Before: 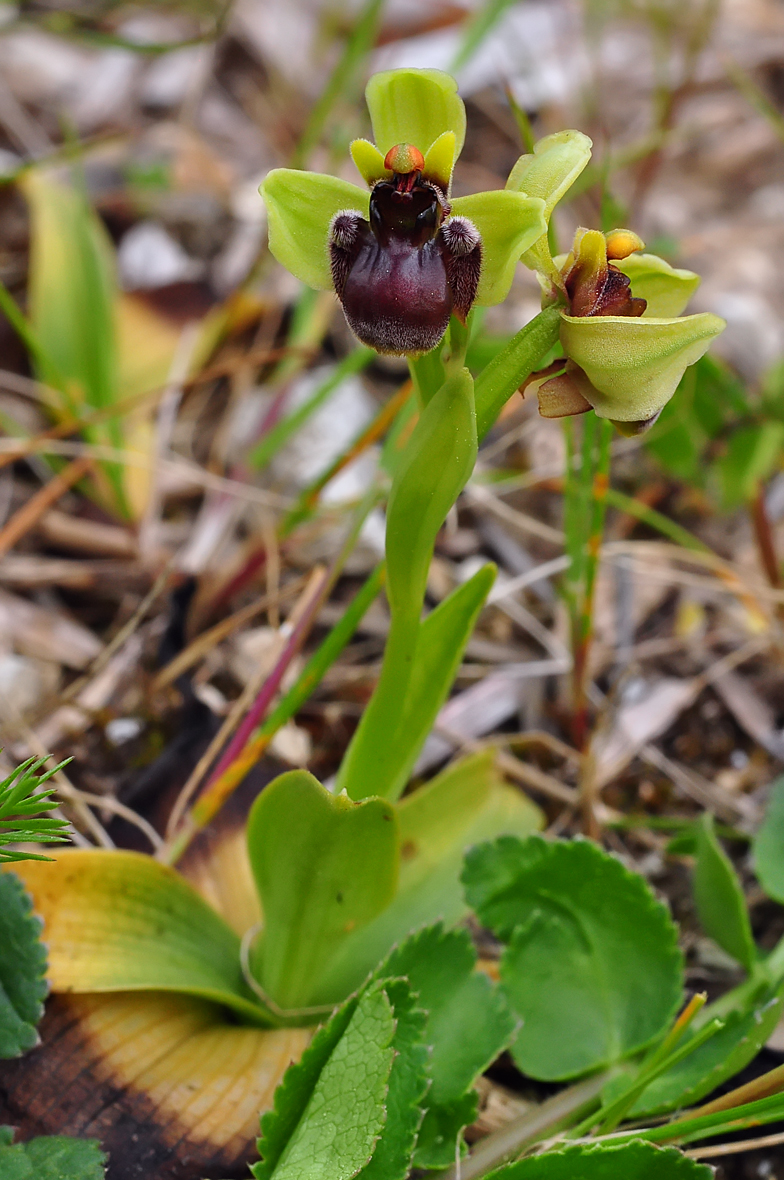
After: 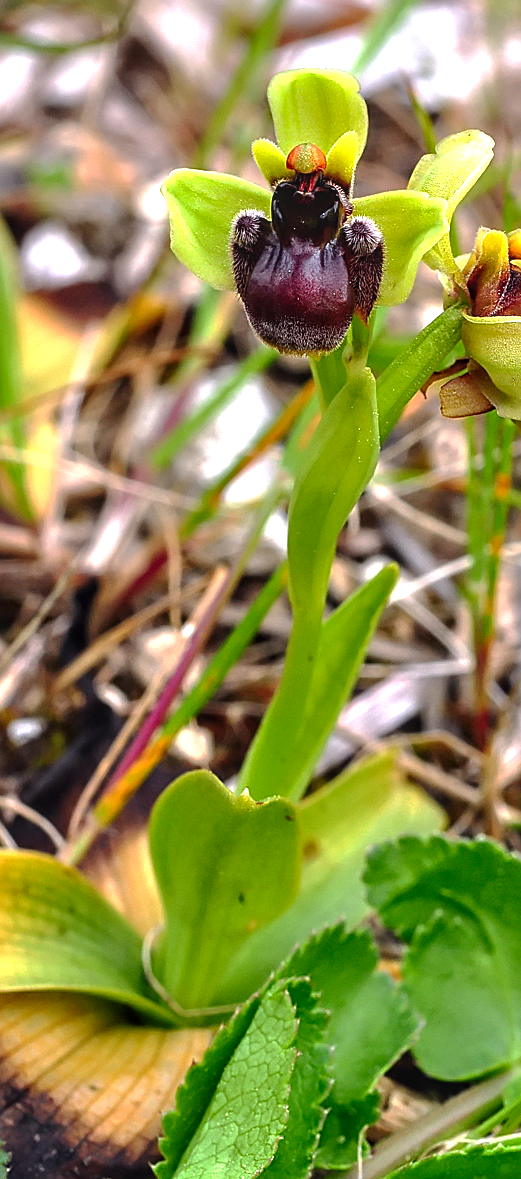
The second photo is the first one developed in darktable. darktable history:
local contrast: on, module defaults
sharpen: on, module defaults
base curve: curves: ch0 [(0, 0) (0.826, 0.587) (1, 1)], preserve colors none
crop and rotate: left 12.598%, right 20.846%
exposure: black level correction -0.001, exposure 0.903 EV, compensate exposure bias true, compensate highlight preservation false
tone equalizer: edges refinement/feathering 500, mask exposure compensation -1.57 EV, preserve details no
tone curve: curves: ch0 [(0, 0.023) (0.087, 0.065) (0.184, 0.168) (0.45, 0.54) (0.57, 0.683) (0.722, 0.825) (0.877, 0.948) (1, 1)]; ch1 [(0, 0) (0.388, 0.369) (0.44, 0.44) (0.489, 0.481) (0.534, 0.561) (0.657, 0.659) (1, 1)]; ch2 [(0, 0) (0.353, 0.317) (0.408, 0.427) (0.472, 0.46) (0.5, 0.496) (0.537, 0.534) (0.576, 0.592) (0.625, 0.631) (1, 1)], preserve colors none
